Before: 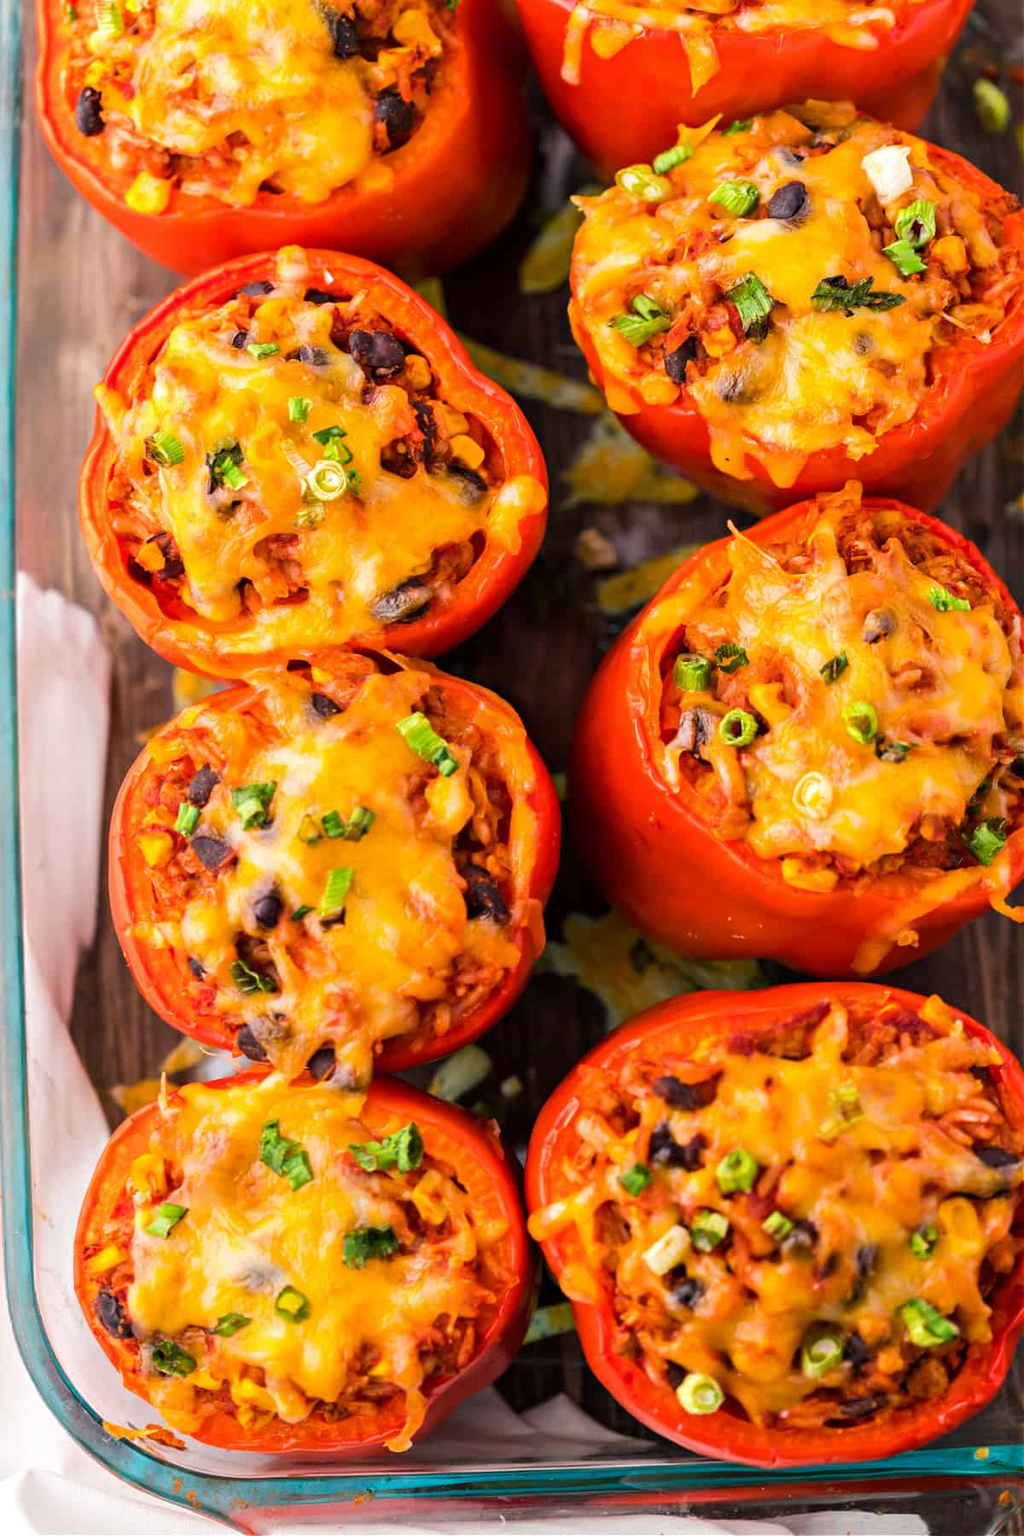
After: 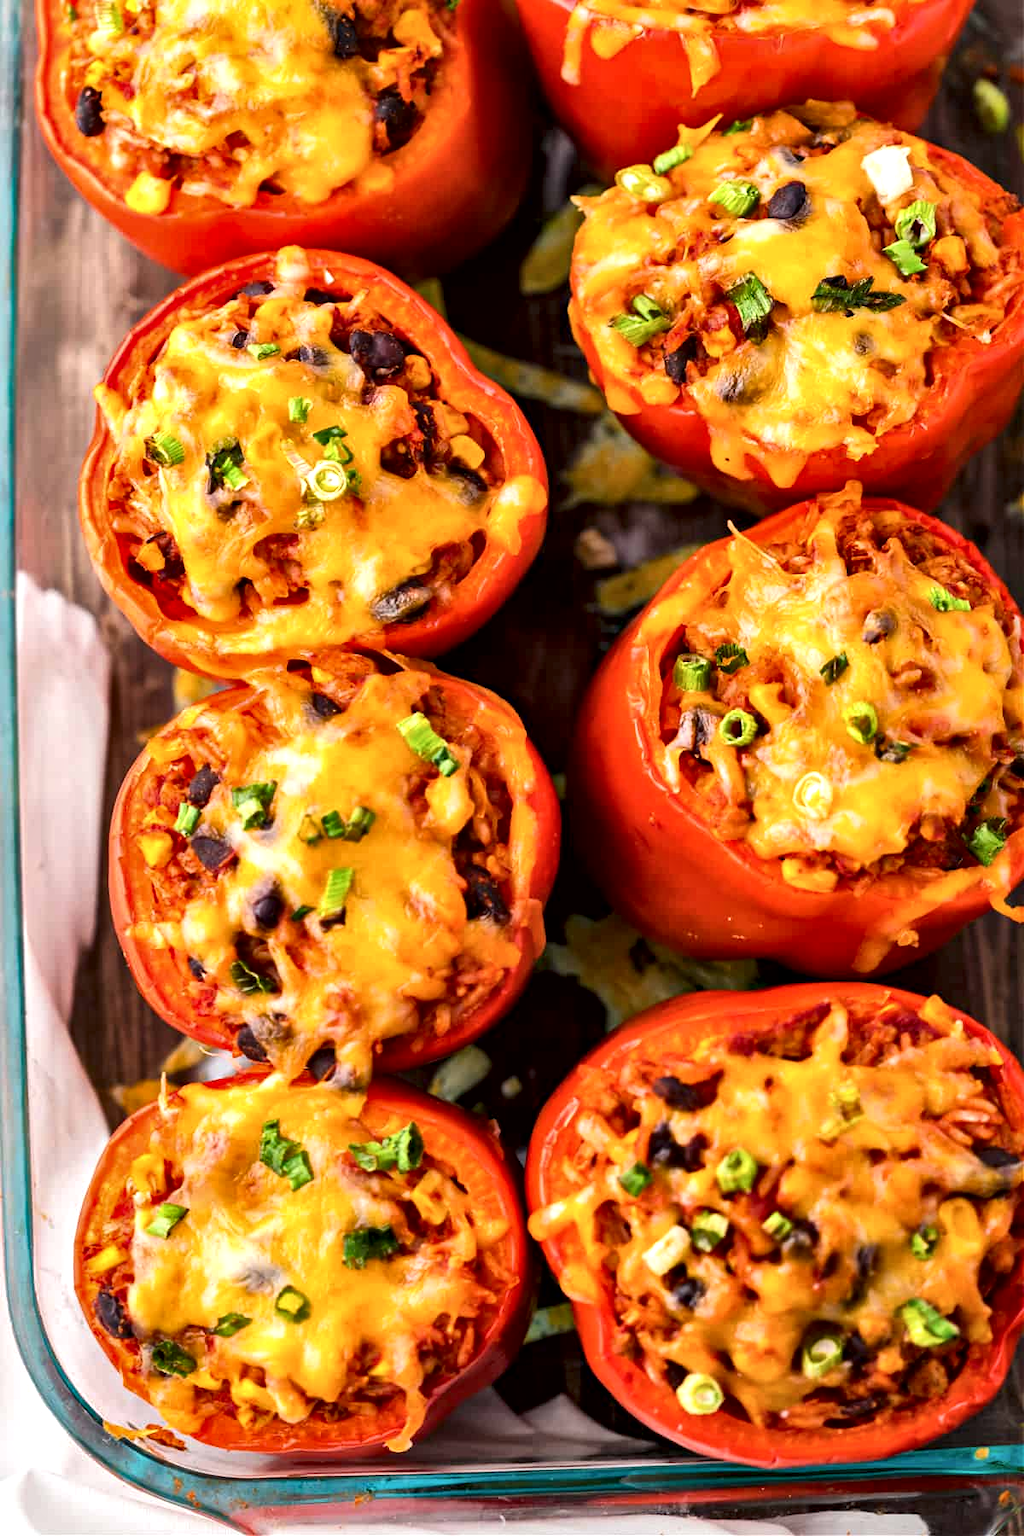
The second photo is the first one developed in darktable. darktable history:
local contrast: mode bilateral grid, contrast 70, coarseness 74, detail 181%, midtone range 0.2
